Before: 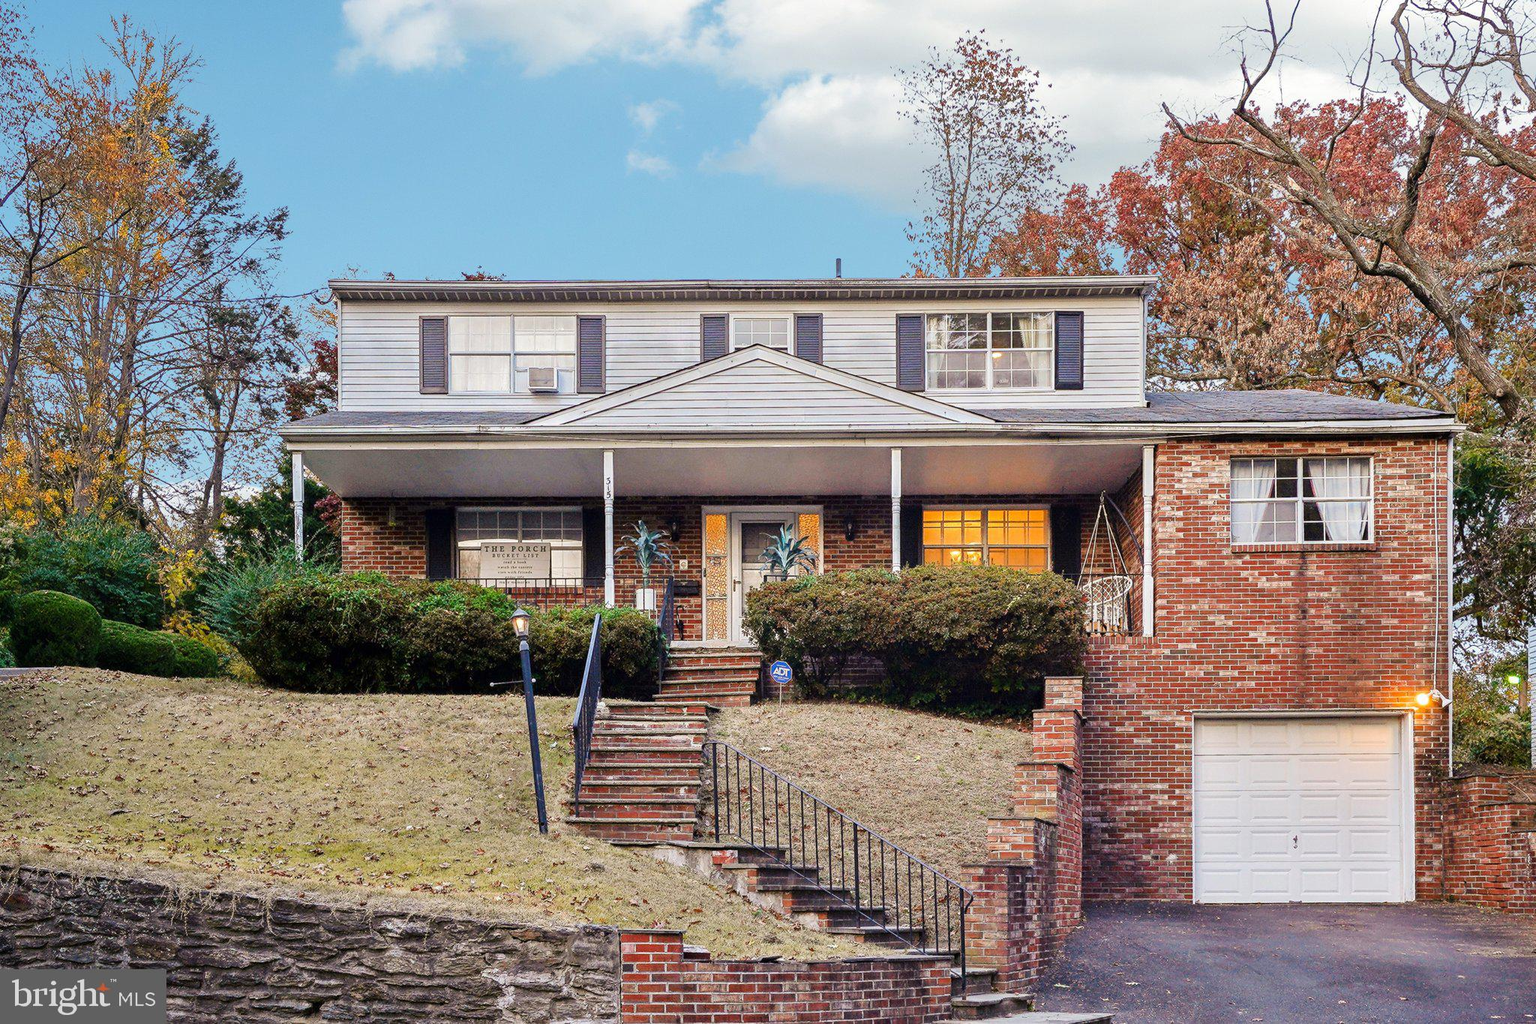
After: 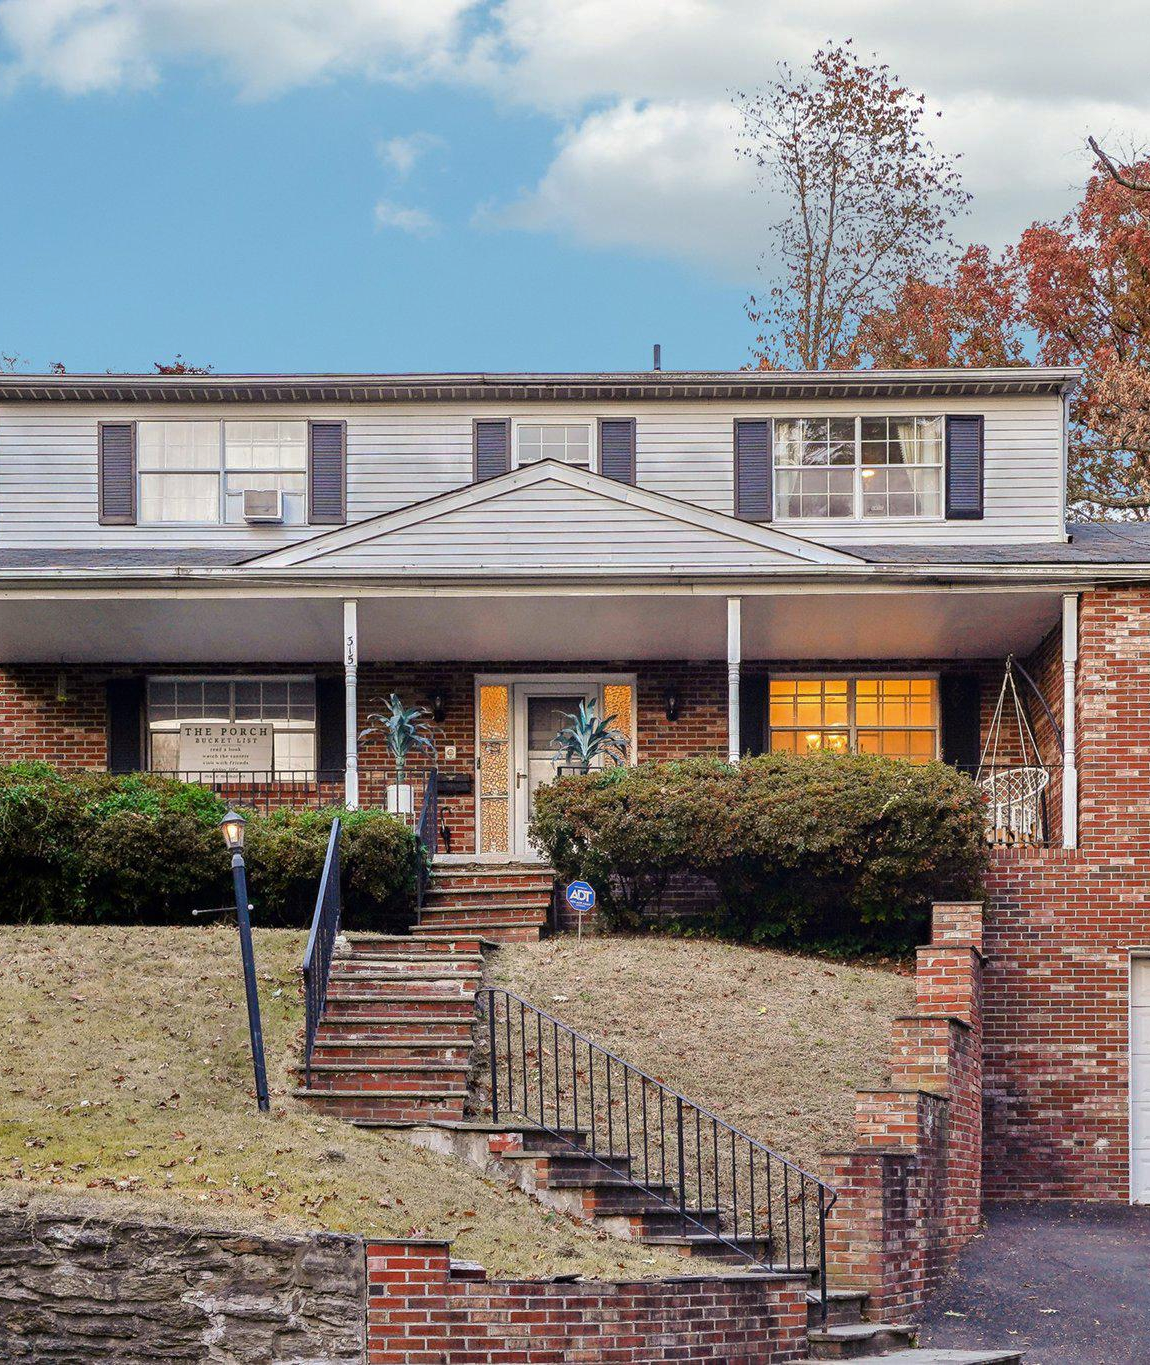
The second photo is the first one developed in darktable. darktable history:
base curve: curves: ch0 [(0, 0) (0.74, 0.67) (1, 1)], preserve colors none
crop and rotate: left 22.554%, right 21.265%
